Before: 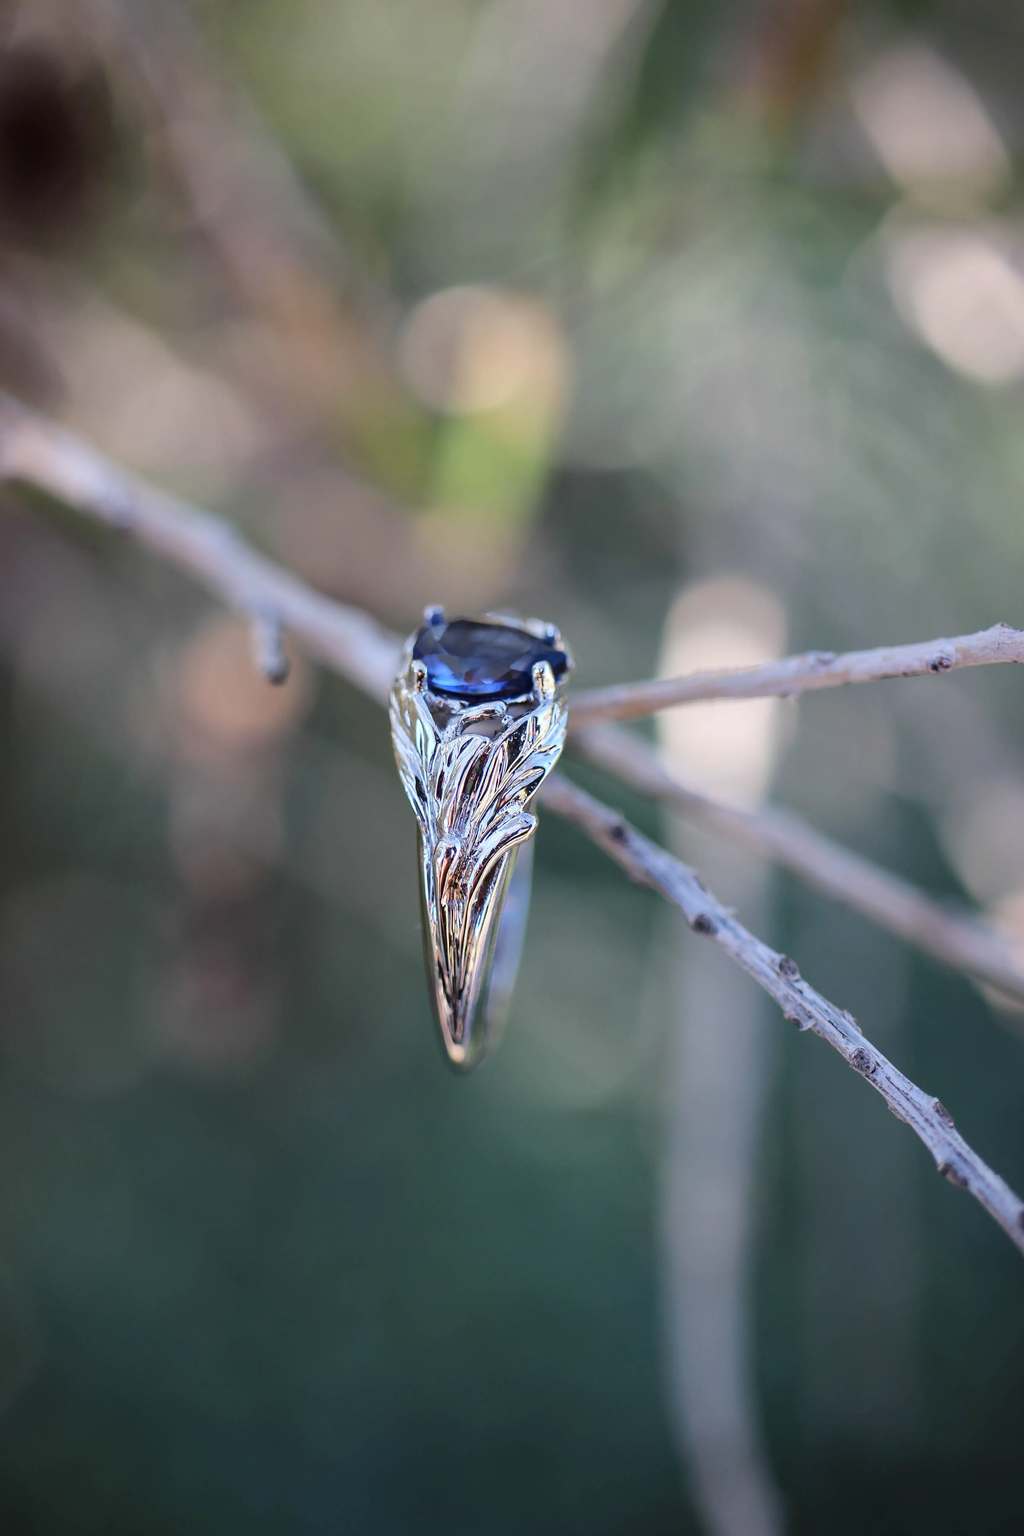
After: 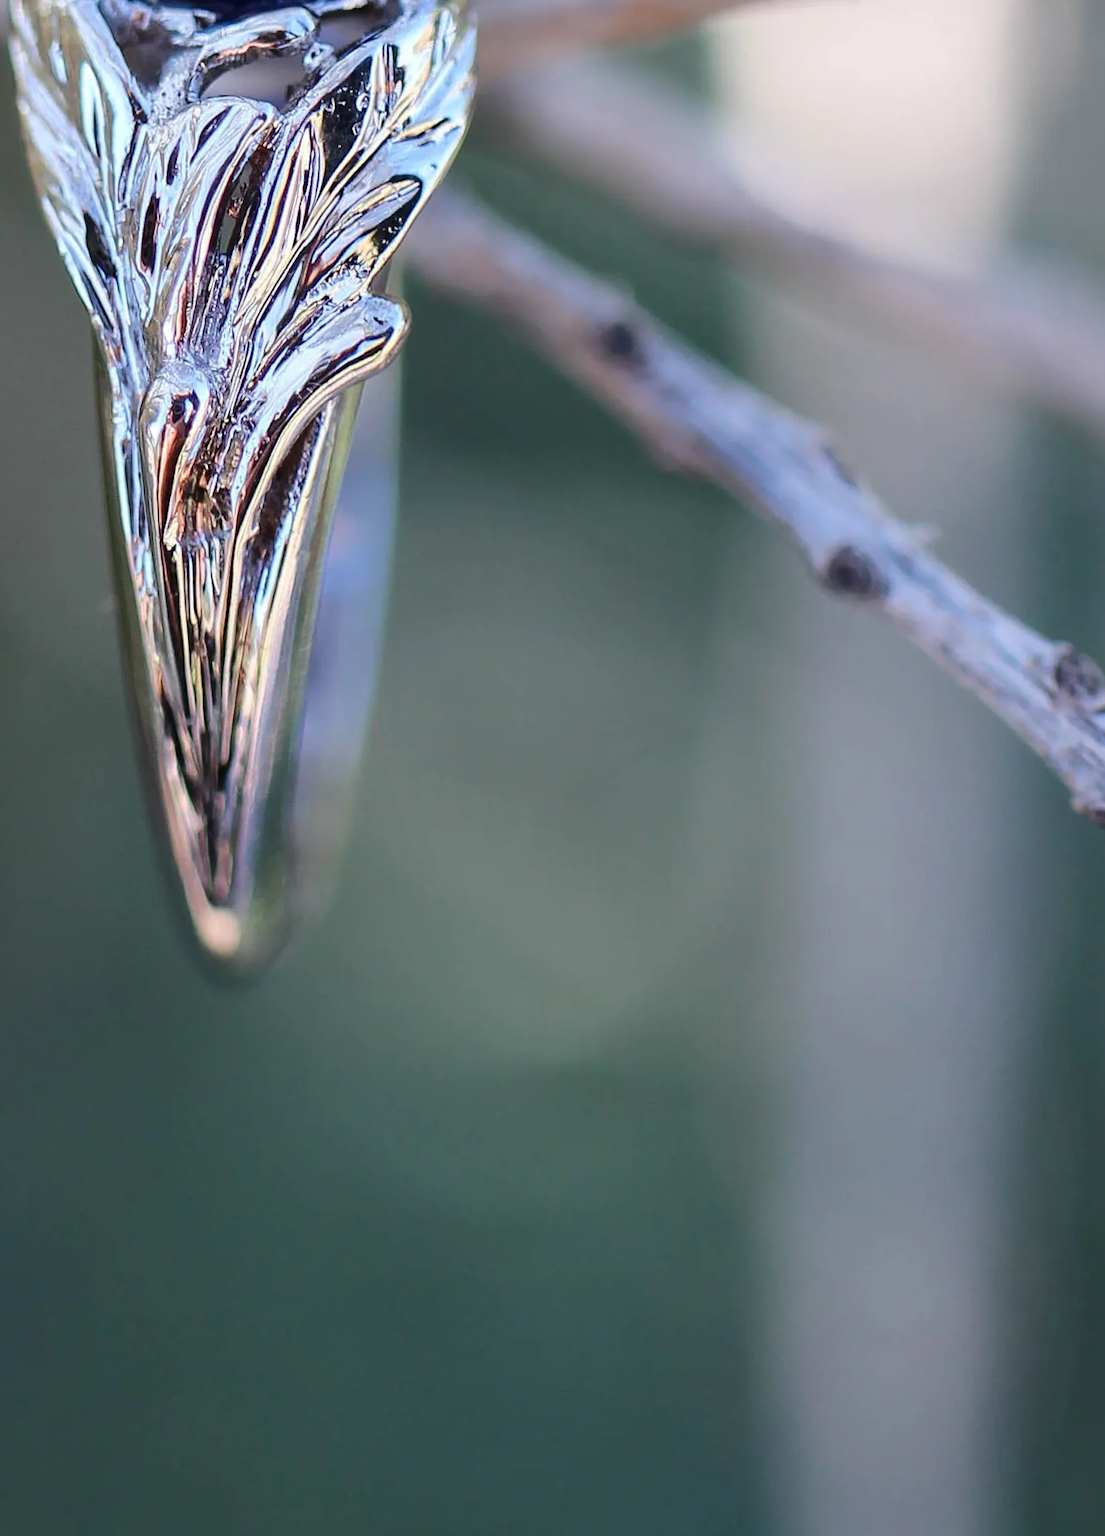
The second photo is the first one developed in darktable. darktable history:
rotate and perspective: rotation -2.12°, lens shift (vertical) 0.009, lens shift (horizontal) -0.008, automatic cropping original format, crop left 0.036, crop right 0.964, crop top 0.05, crop bottom 0.959
crop: left 37.221%, top 45.169%, right 20.63%, bottom 13.777%
exposure: compensate highlight preservation false
